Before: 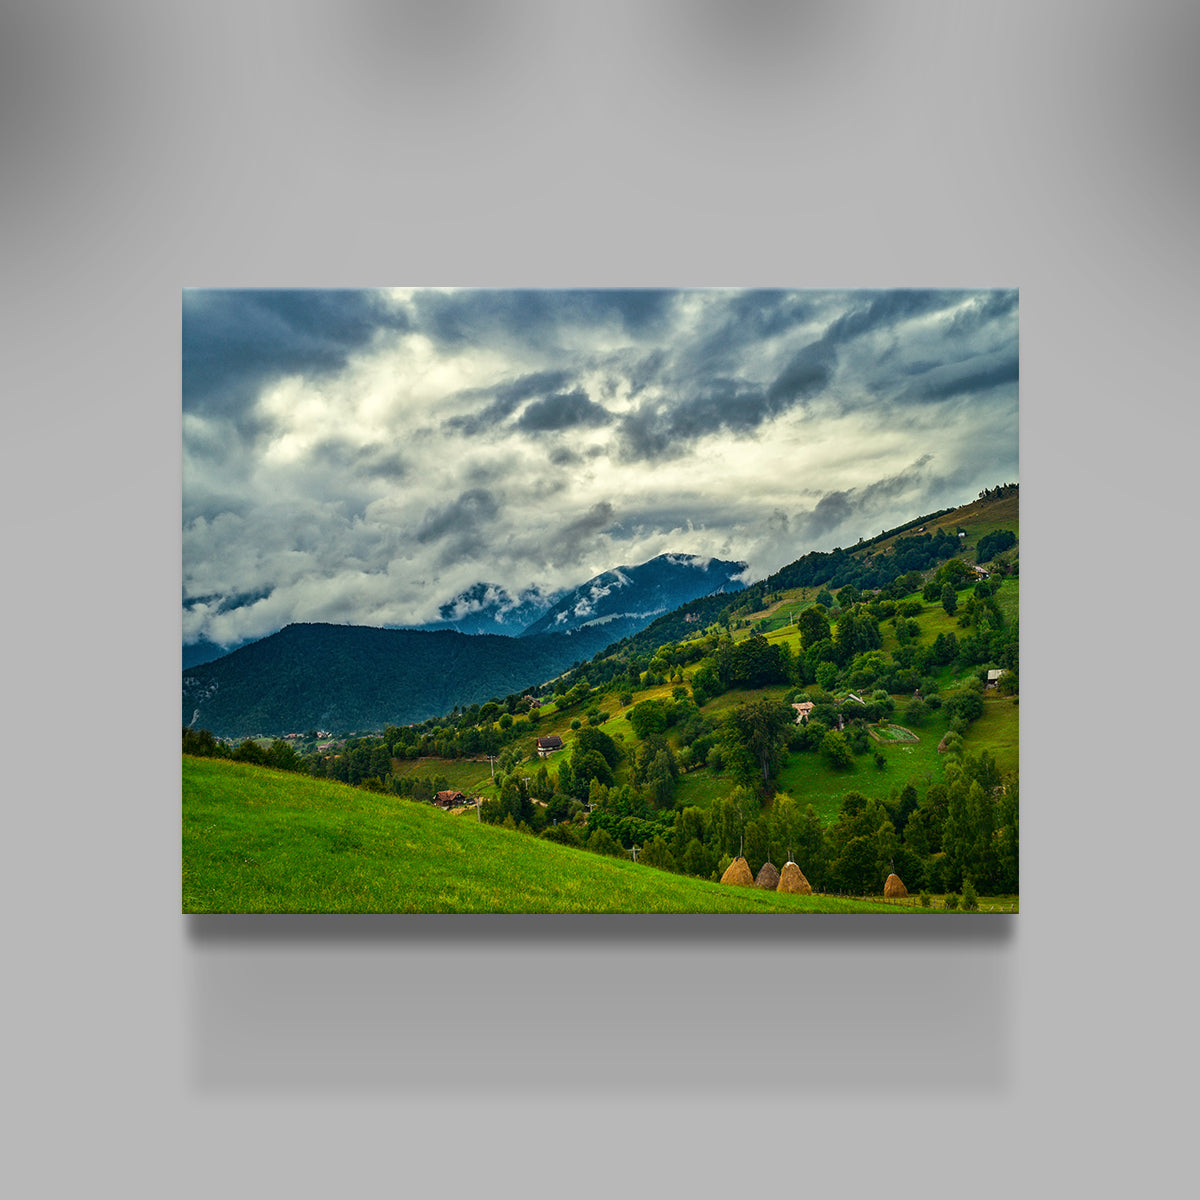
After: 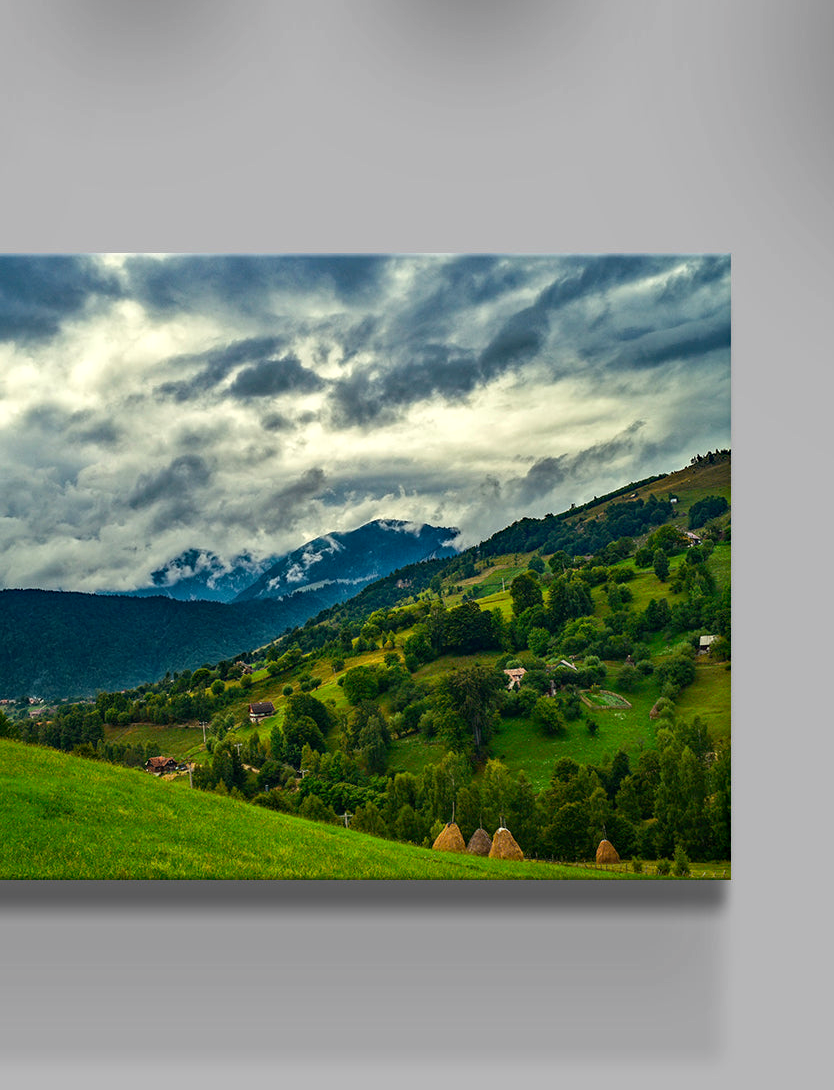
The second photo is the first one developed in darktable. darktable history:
crop and rotate: left 24.034%, top 2.838%, right 6.406%, bottom 6.299%
exposure: compensate highlight preservation false
haze removal: compatibility mode true, adaptive false
